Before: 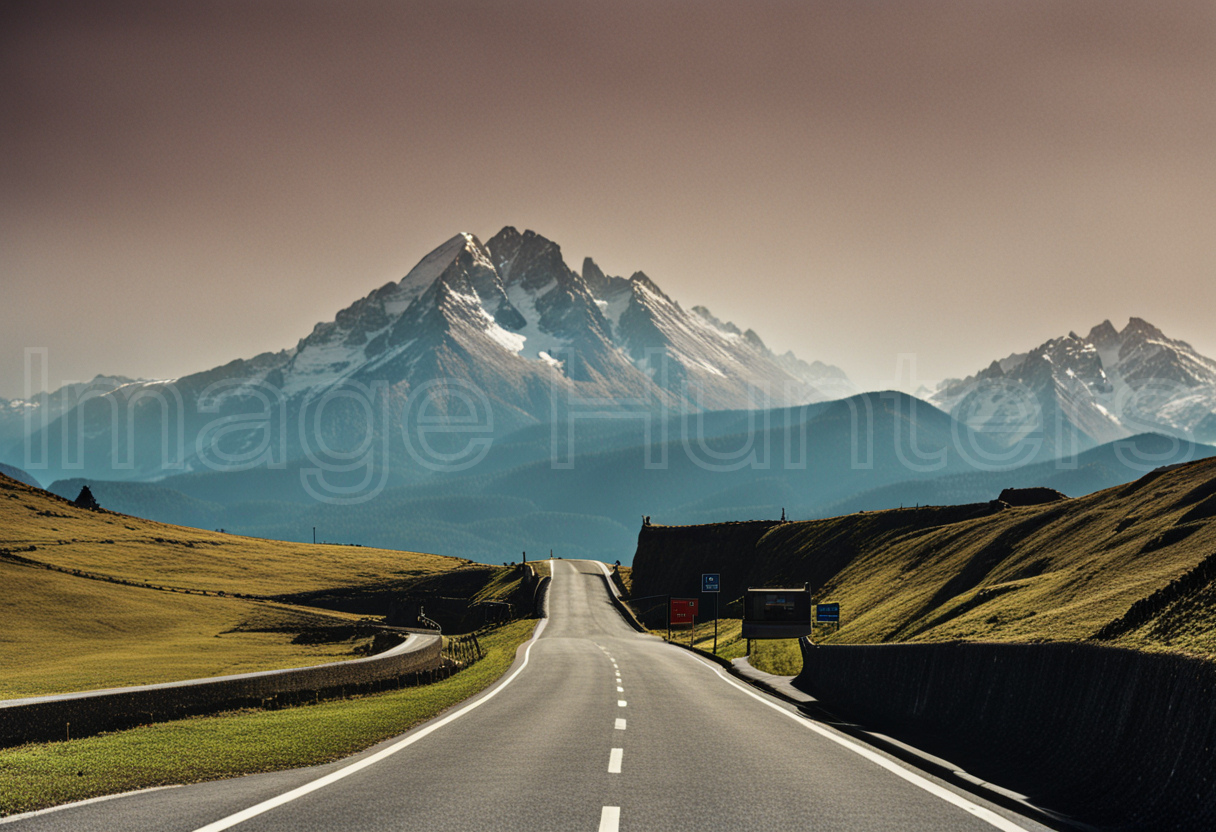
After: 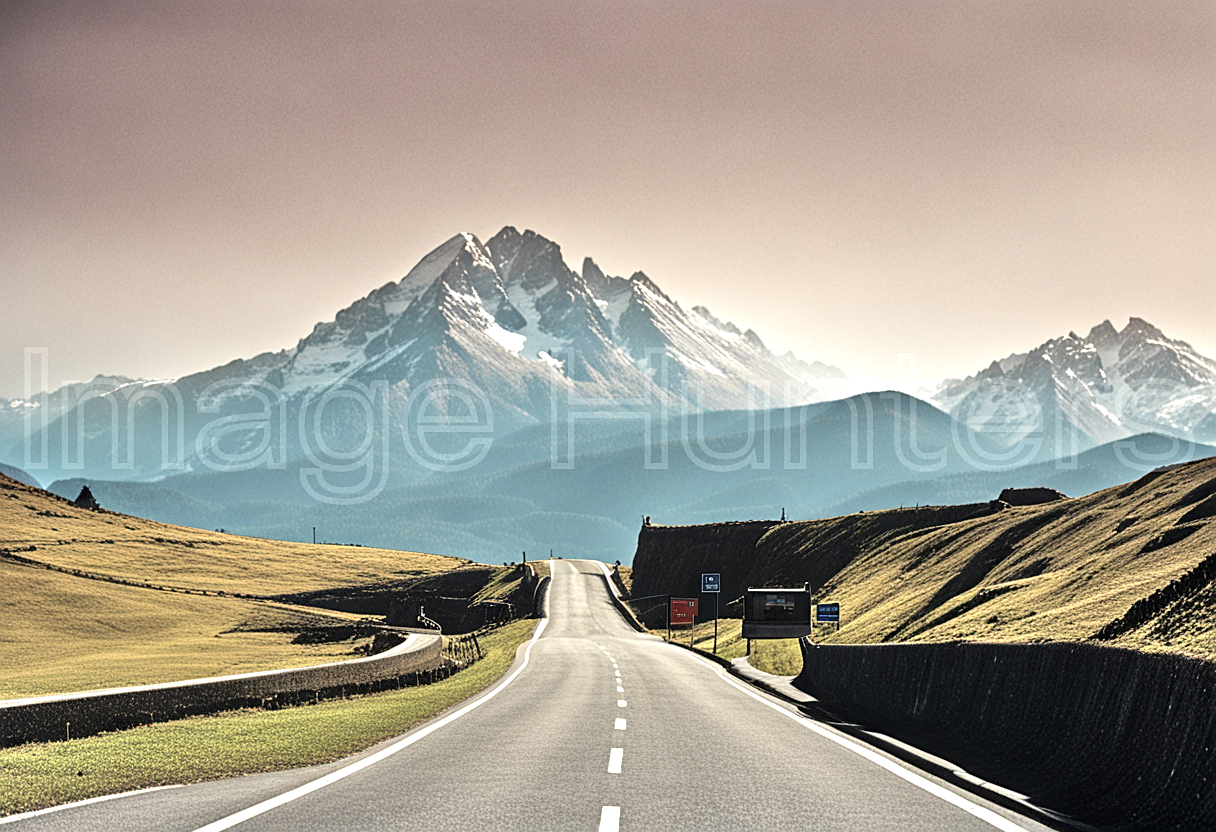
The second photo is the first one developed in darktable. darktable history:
tone equalizer: -7 EV 0.15 EV, -6 EV 0.6 EV, -5 EV 1.15 EV, -4 EV 1.33 EV, -3 EV 1.15 EV, -2 EV 0.6 EV, -1 EV 0.15 EV, mask exposure compensation -0.5 EV
exposure: exposure 0.785 EV, compensate highlight preservation false
contrast brightness saturation: contrast 0.1, saturation -0.3
sharpen: on, module defaults
grain: coarseness 0.09 ISO, strength 10%
